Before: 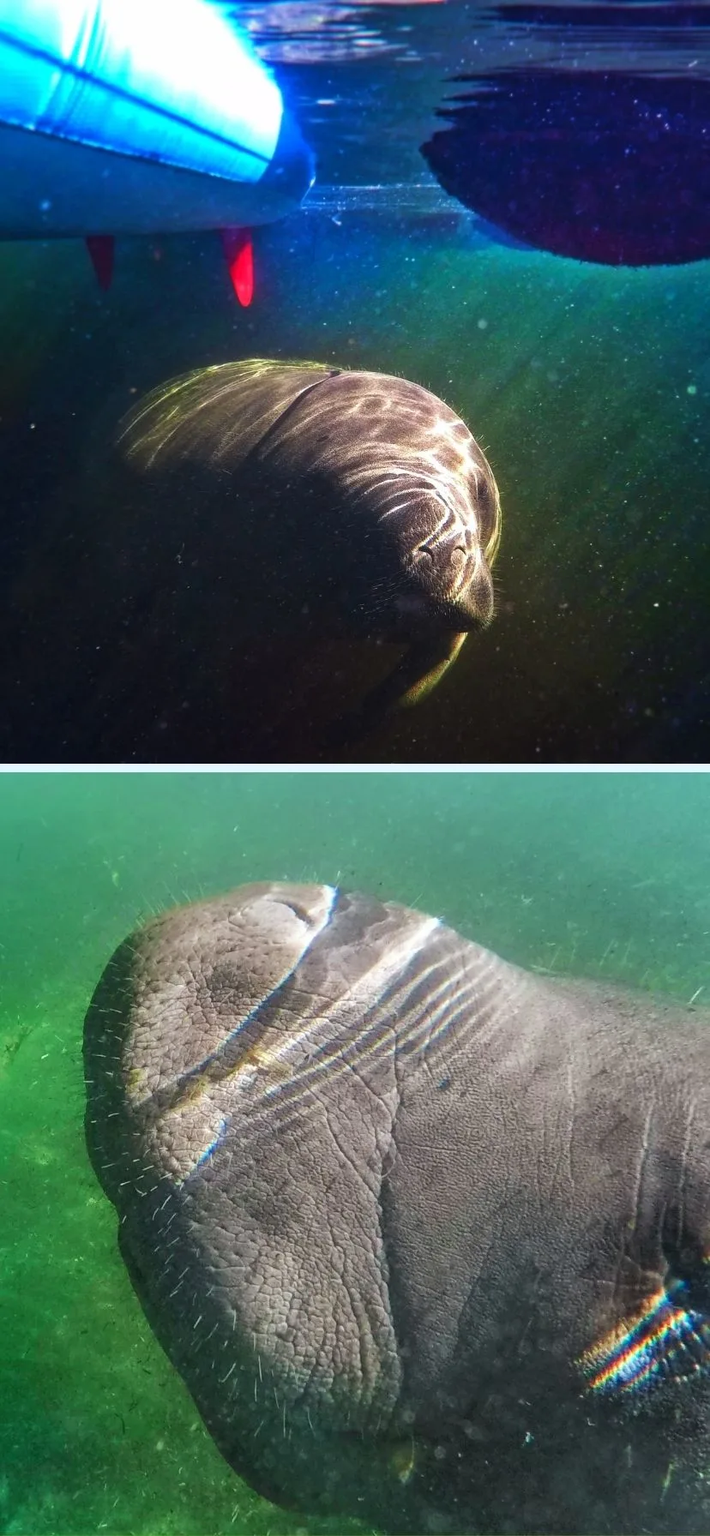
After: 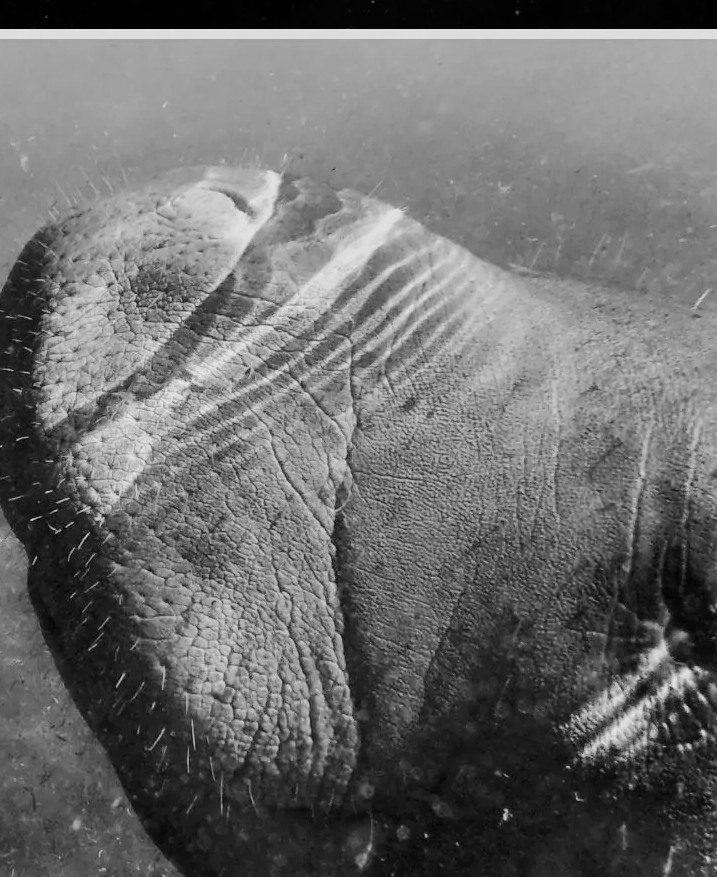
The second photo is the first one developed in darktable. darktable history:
shadows and highlights: shadows 19.13, highlights -83.41, soften with gaussian
filmic rgb: black relative exposure -7.65 EV, white relative exposure 4.56 EV, hardness 3.61
tone equalizer: -8 EV -0.75 EV, -7 EV -0.7 EV, -6 EV -0.6 EV, -5 EV -0.4 EV, -3 EV 0.4 EV, -2 EV 0.6 EV, -1 EV 0.7 EV, +0 EV 0.75 EV, edges refinement/feathering 500, mask exposure compensation -1.57 EV, preserve details no
crop and rotate: left 13.306%, top 48.129%, bottom 2.928%
monochrome: a 32, b 64, size 2.3
